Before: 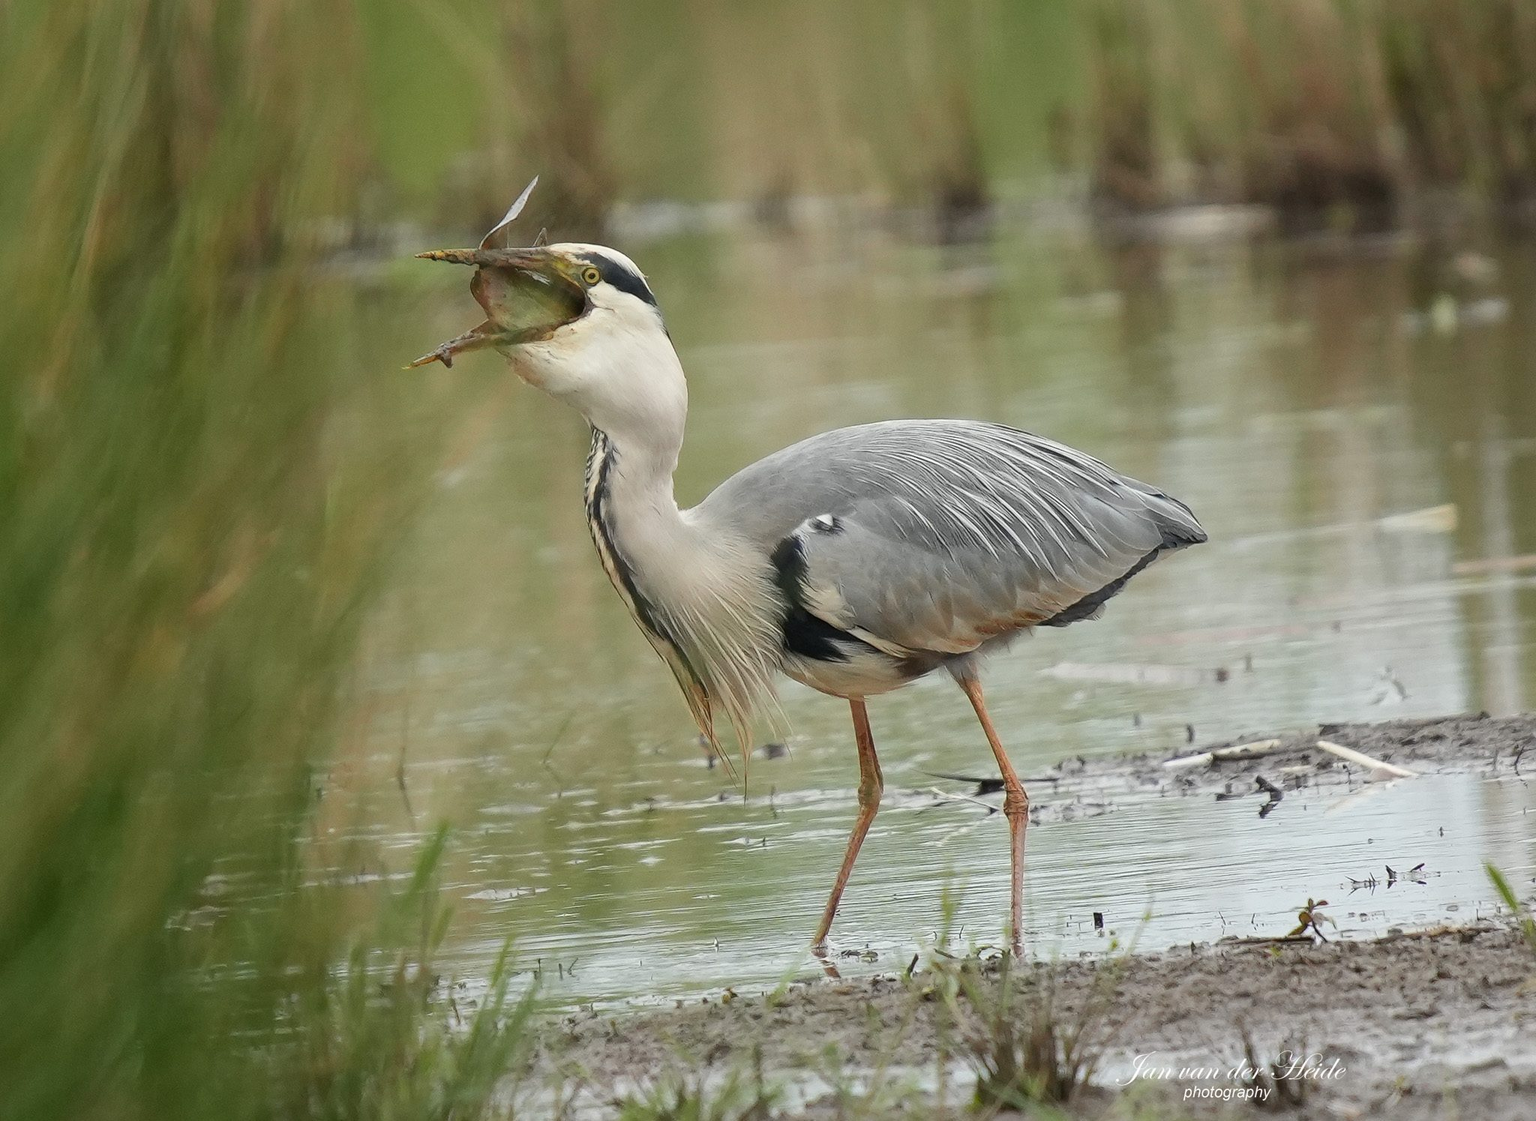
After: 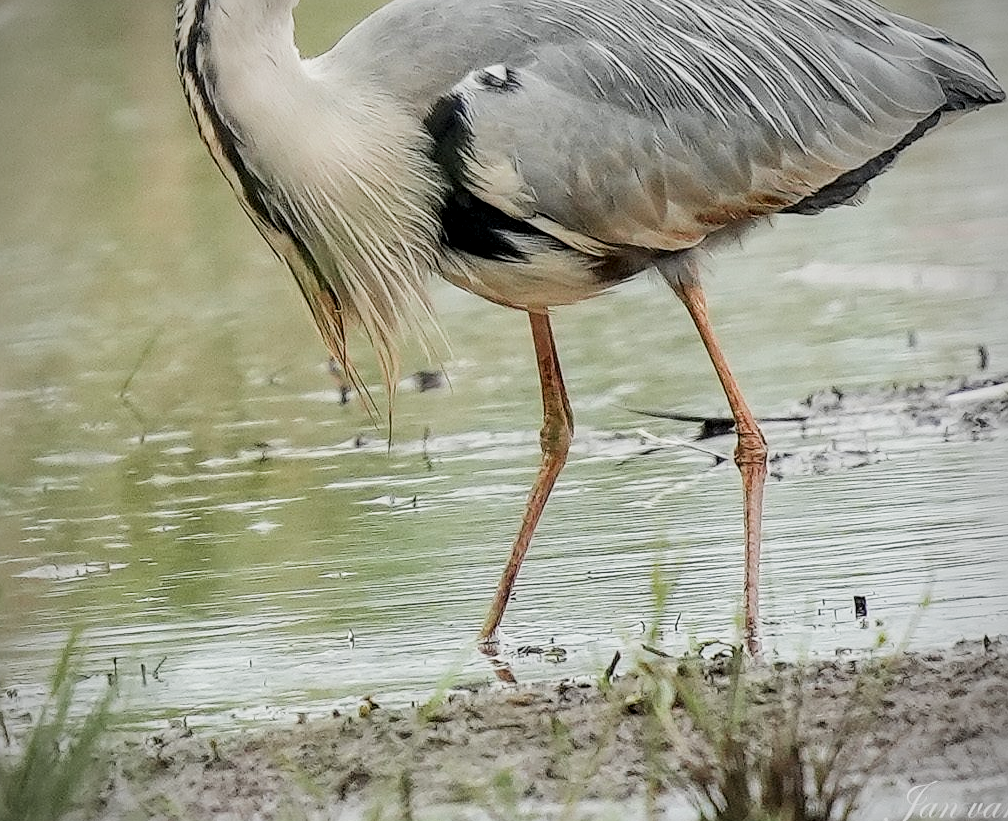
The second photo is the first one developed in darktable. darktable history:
sharpen: on, module defaults
crop: left 29.513%, top 41.575%, right 21.231%, bottom 3.498%
vignetting: fall-off radius 61.03%
local contrast: detail 153%
exposure: exposure 0.56 EV, compensate highlight preservation false
filmic rgb: black relative exposure -7.65 EV, white relative exposure 4.56 EV, threshold 2.95 EV, hardness 3.61, color science v5 (2021), contrast in shadows safe, contrast in highlights safe, enable highlight reconstruction true
